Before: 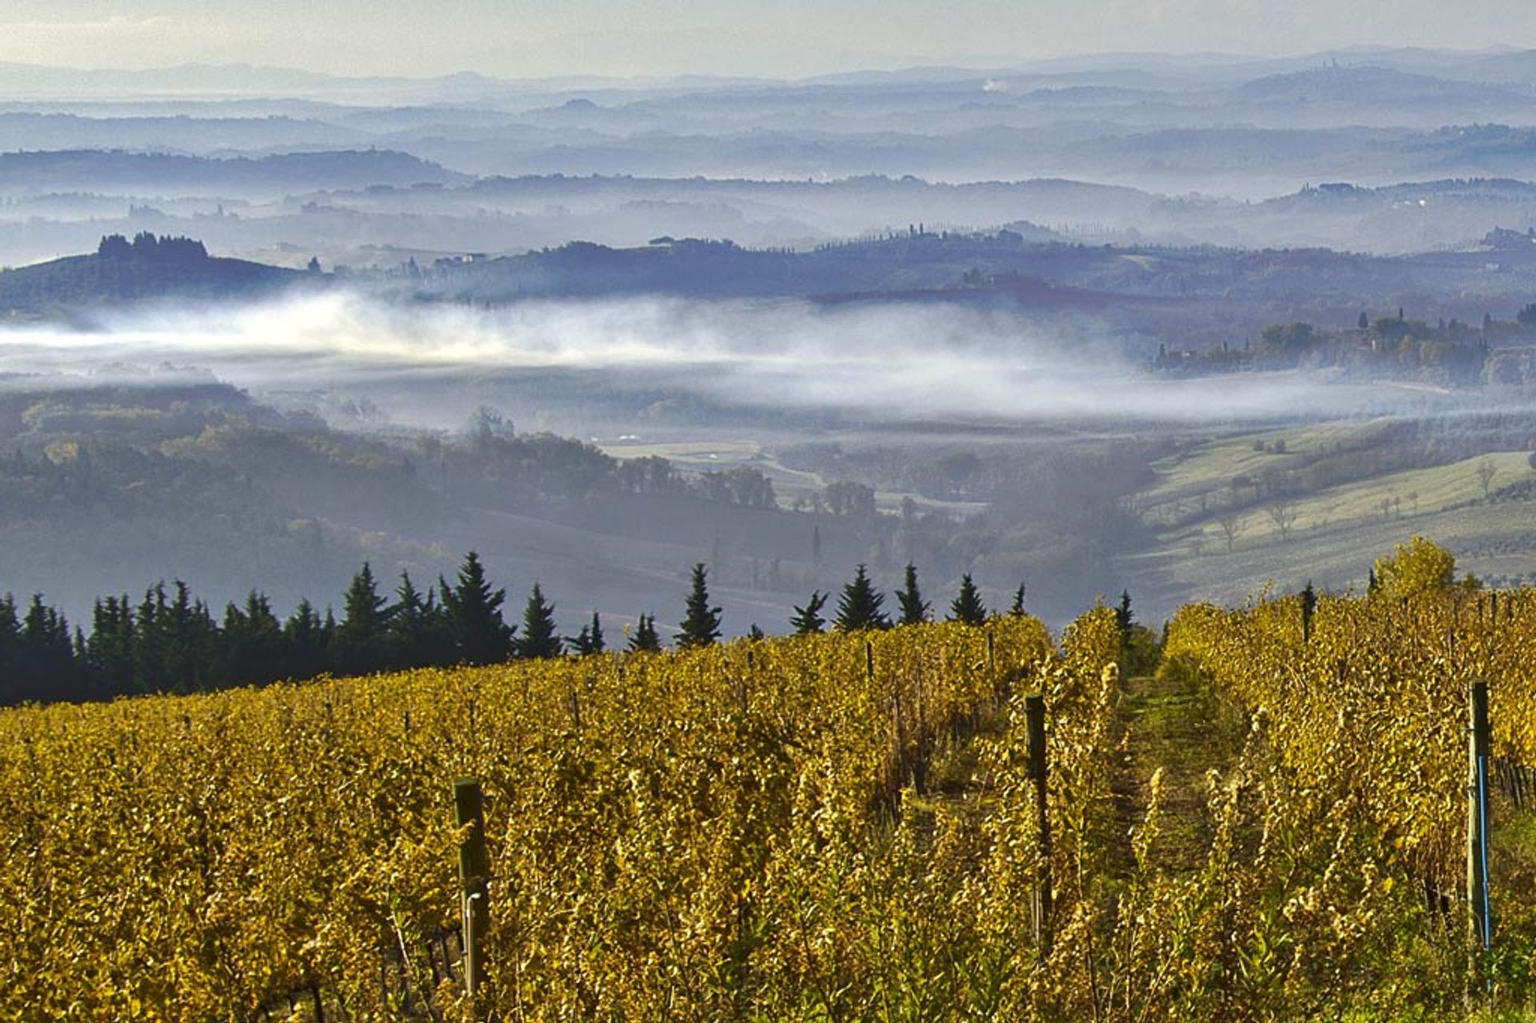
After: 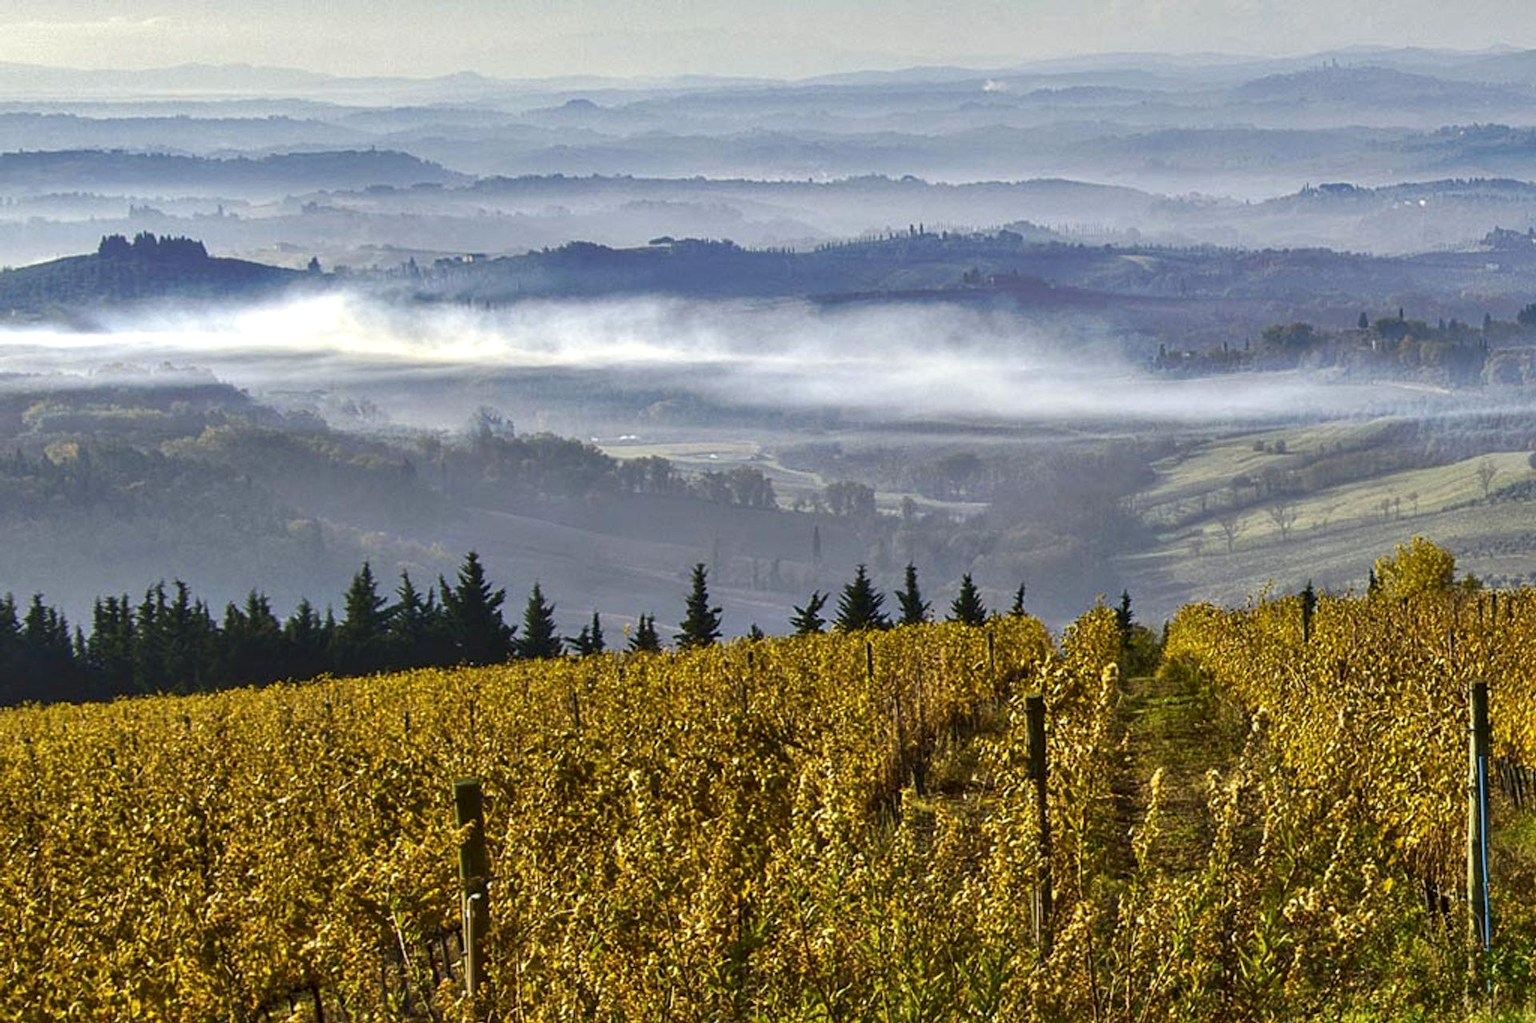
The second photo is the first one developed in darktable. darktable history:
contrast equalizer: octaves 7, y [[0.518, 0.517, 0.501, 0.5, 0.5, 0.5], [0.5 ×6], [0.5 ×6], [0 ×6], [0 ×6]]
local contrast: on, module defaults
